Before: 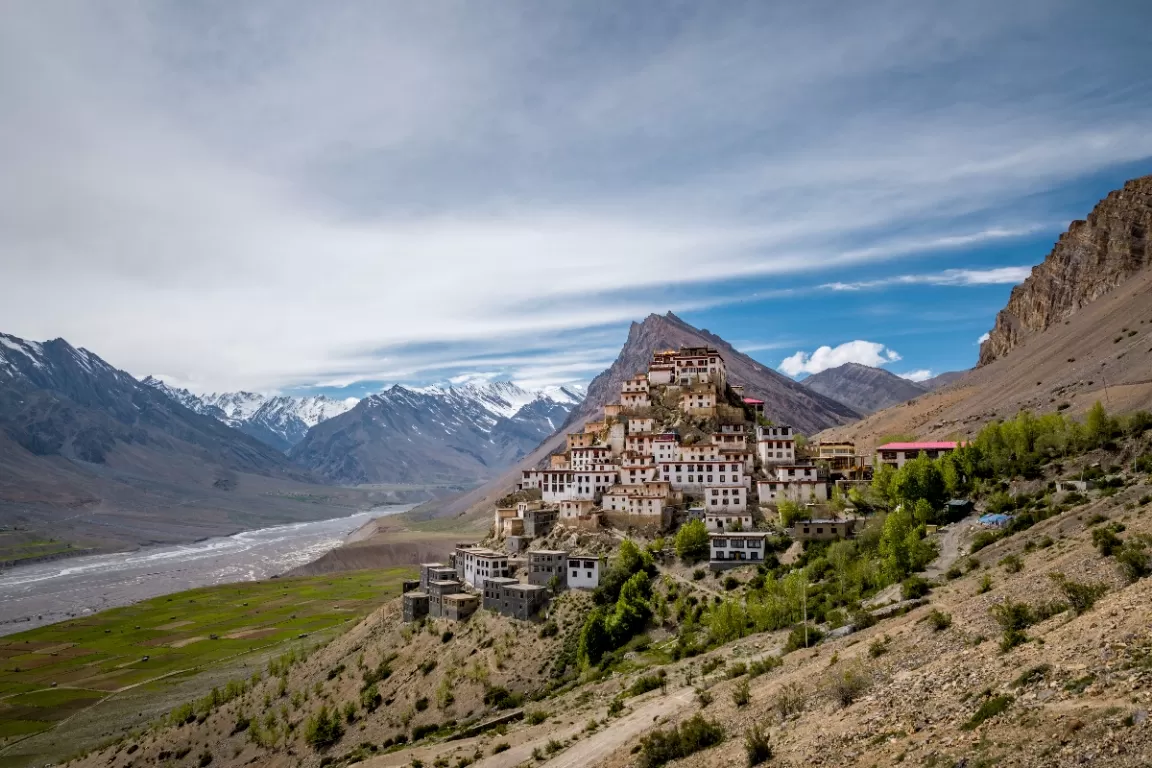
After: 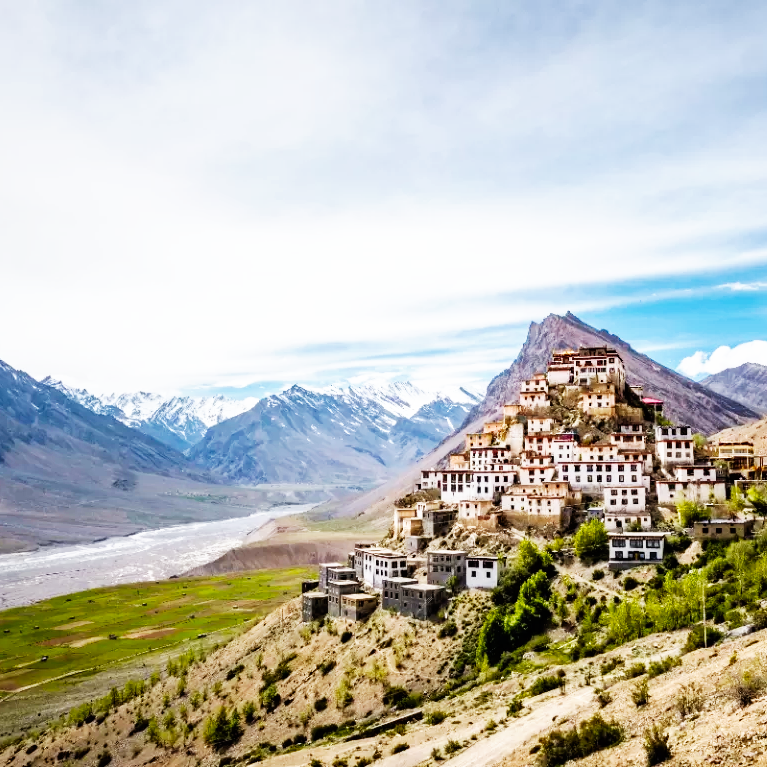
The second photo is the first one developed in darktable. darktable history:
shadows and highlights: shadows 20.55, highlights -20.99, soften with gaussian
base curve: curves: ch0 [(0, 0) (0.007, 0.004) (0.027, 0.03) (0.046, 0.07) (0.207, 0.54) (0.442, 0.872) (0.673, 0.972) (1, 1)], preserve colors none
crop and rotate: left 8.786%, right 24.548%
